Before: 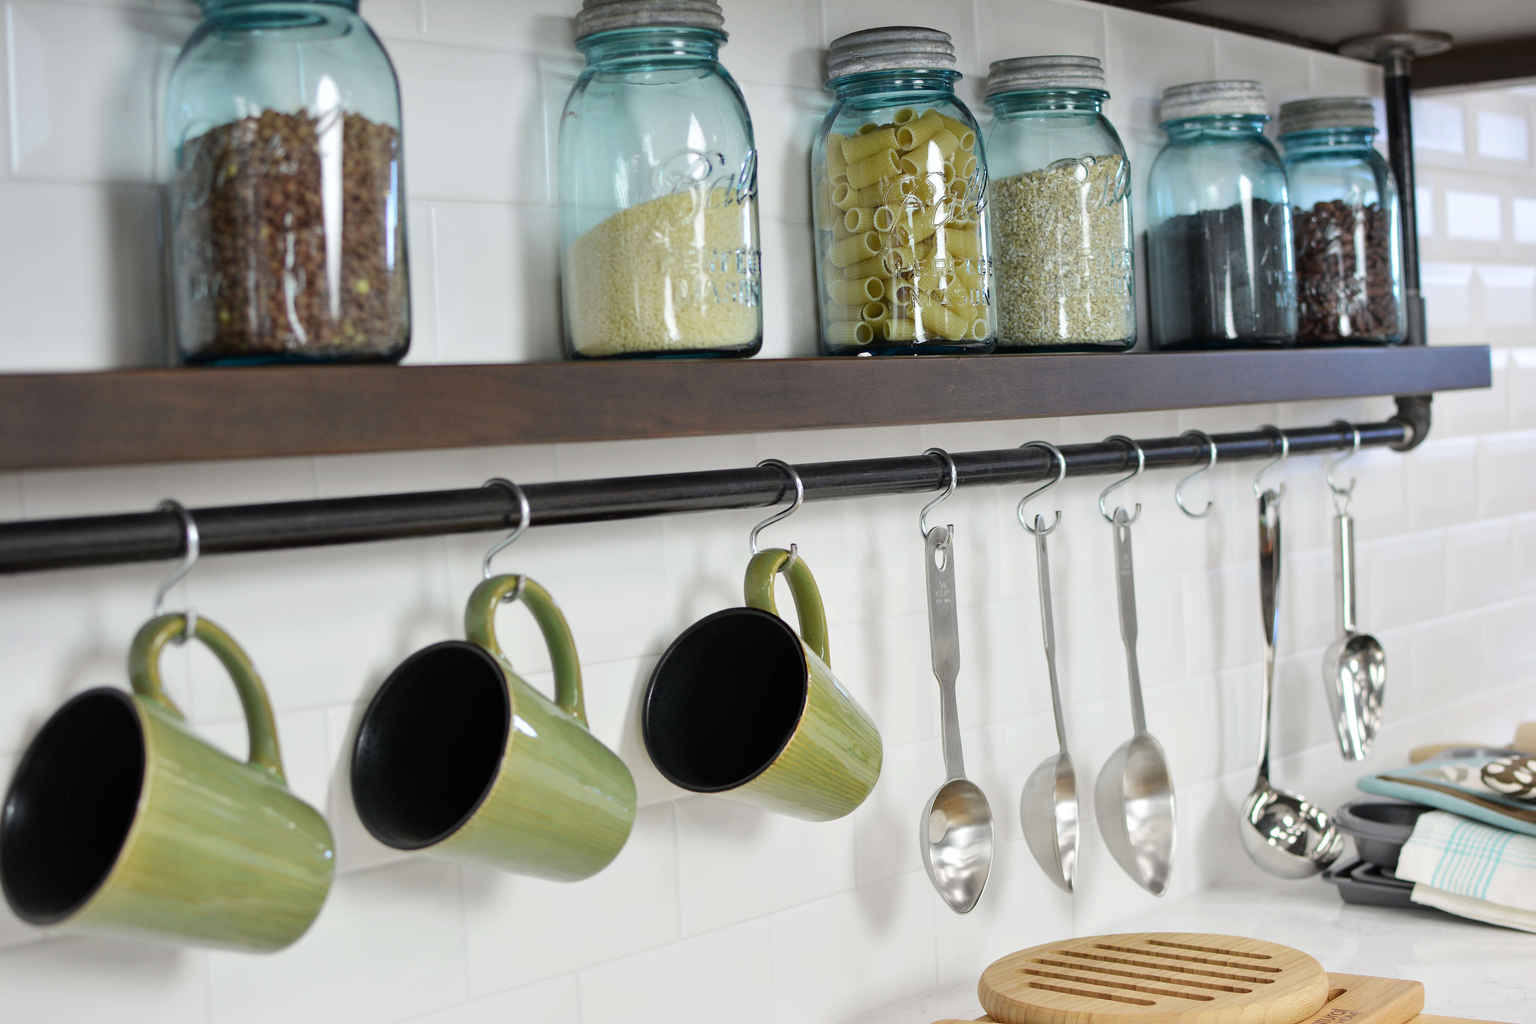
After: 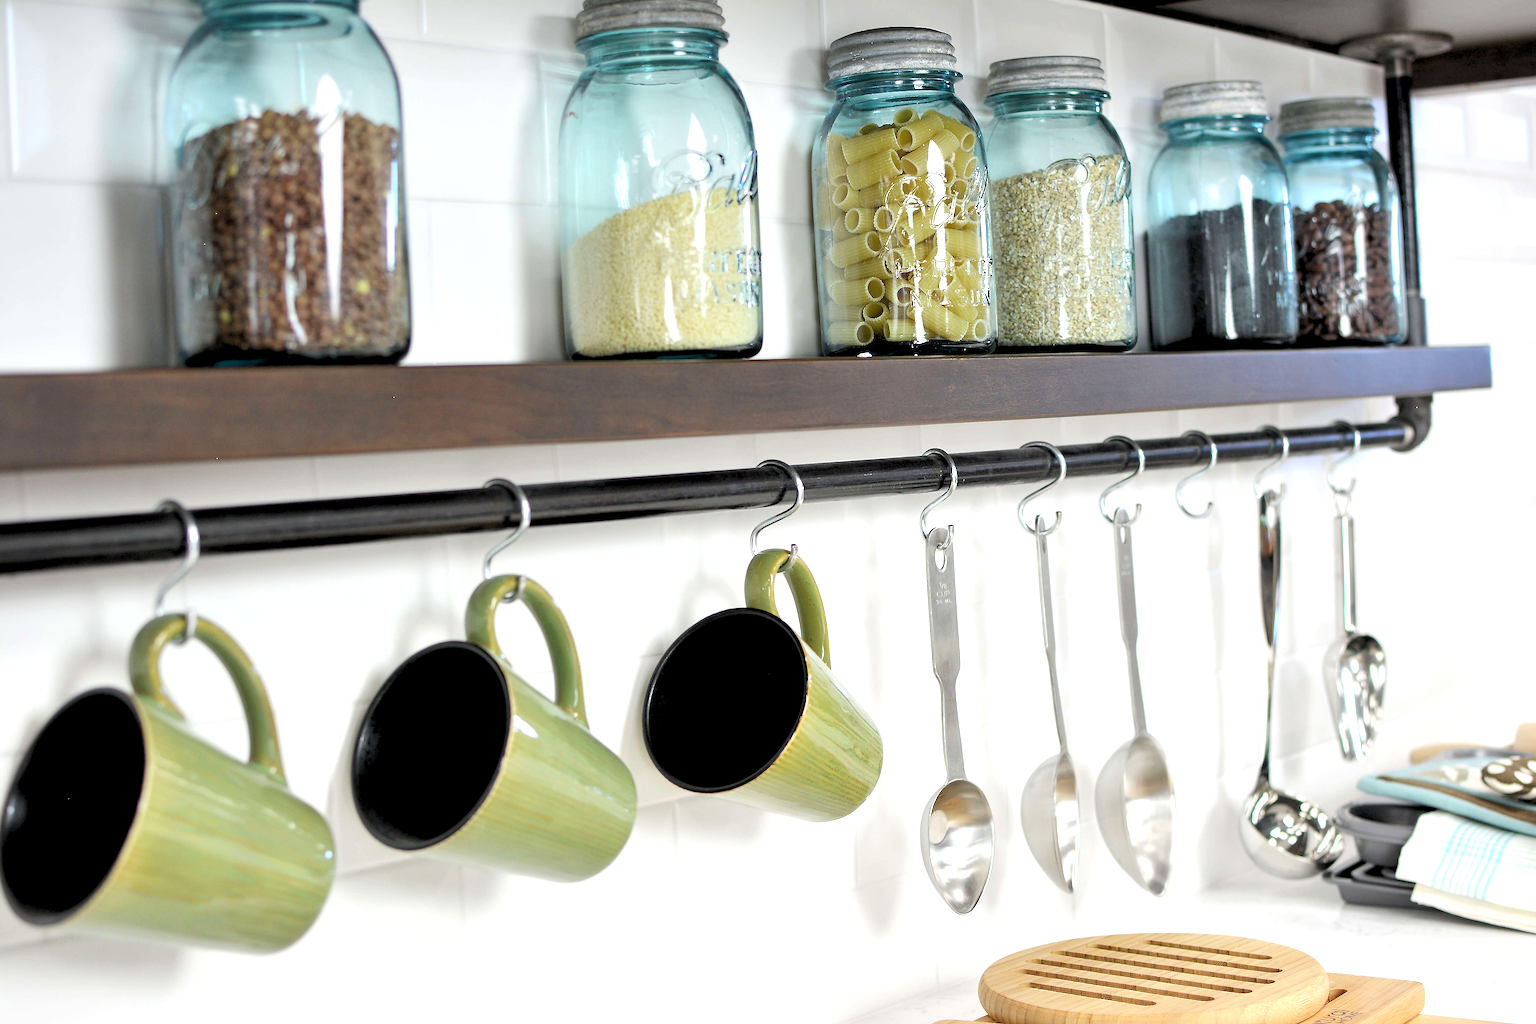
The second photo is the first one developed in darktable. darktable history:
exposure: exposure 0.426 EV, compensate highlight preservation false
white balance: red 1, blue 1
rgb levels: levels [[0.013, 0.434, 0.89], [0, 0.5, 1], [0, 0.5, 1]]
sharpen: radius 1.4, amount 1.25, threshold 0.7
